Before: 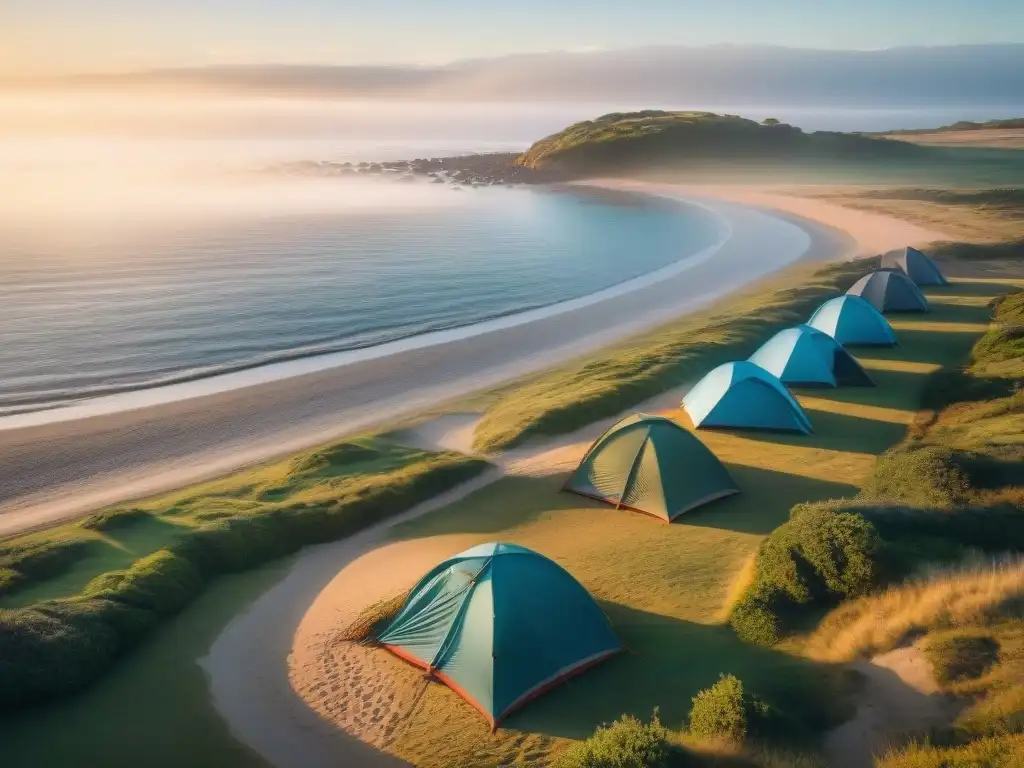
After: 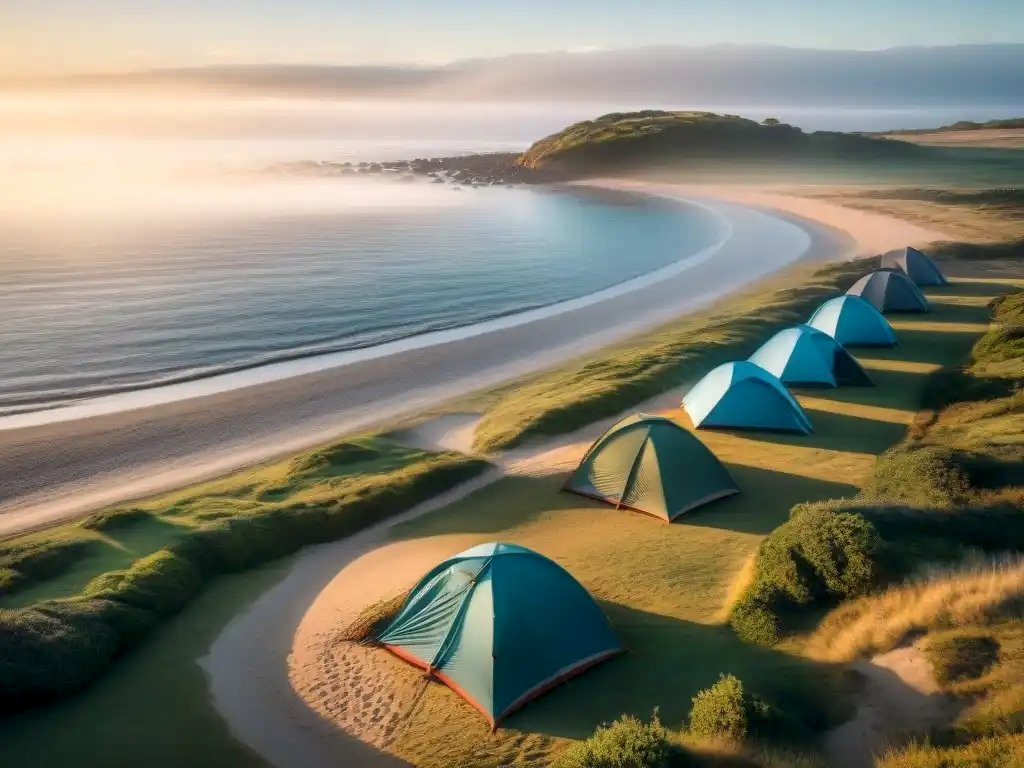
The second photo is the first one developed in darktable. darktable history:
local contrast: highlights 28%, shadows 77%, midtone range 0.743
